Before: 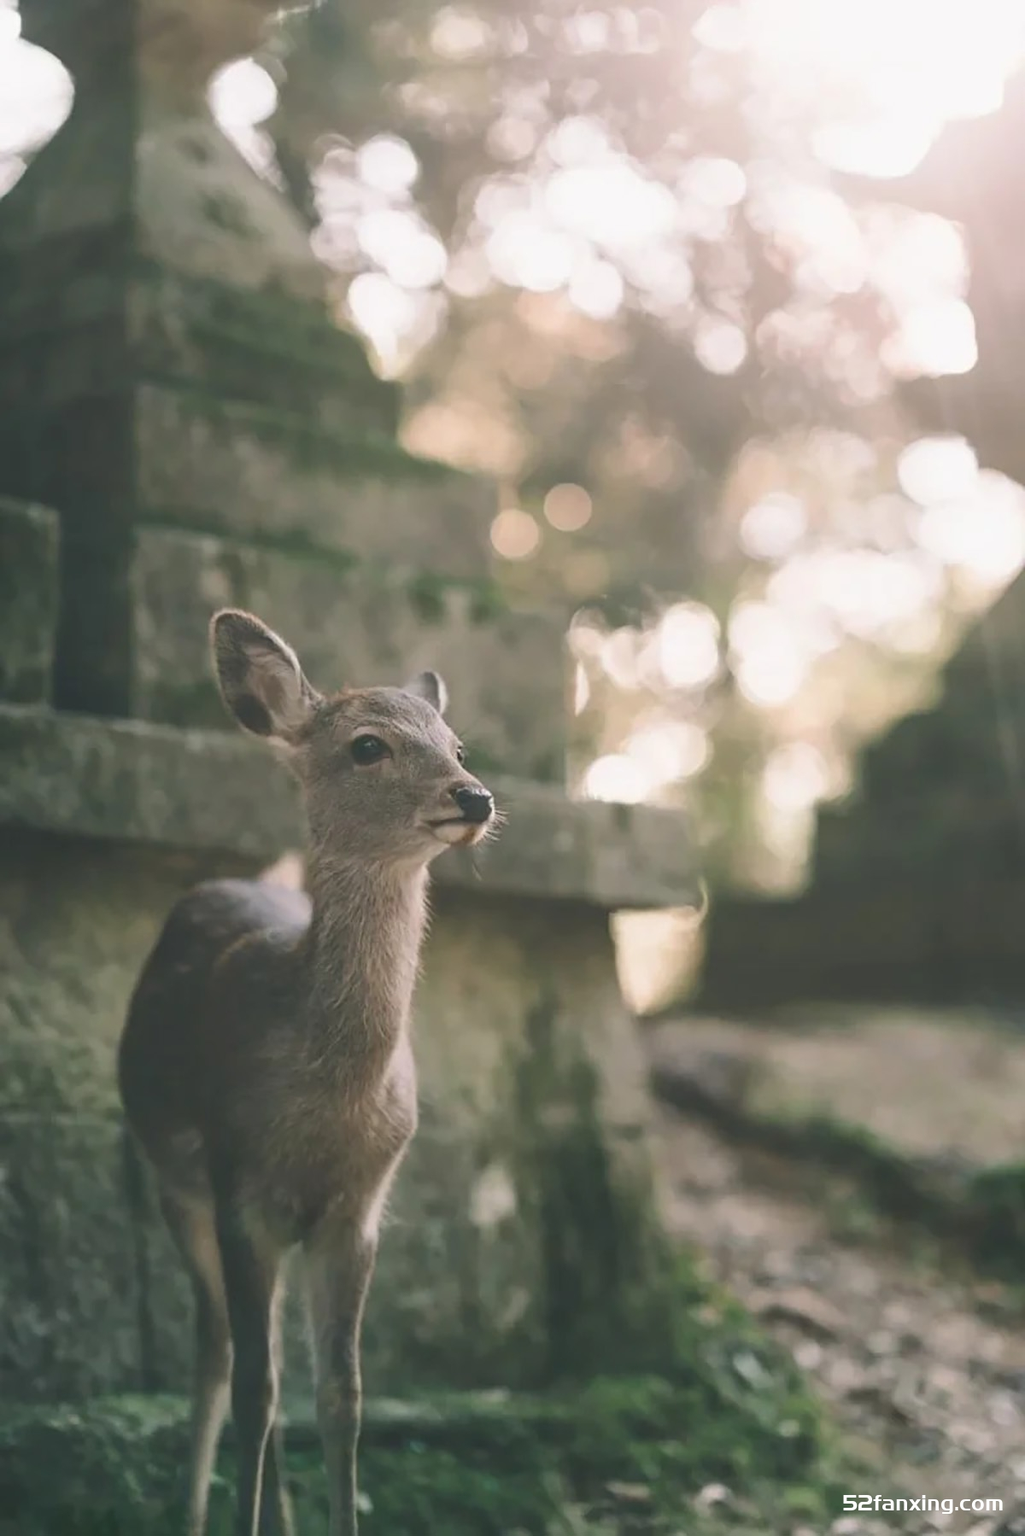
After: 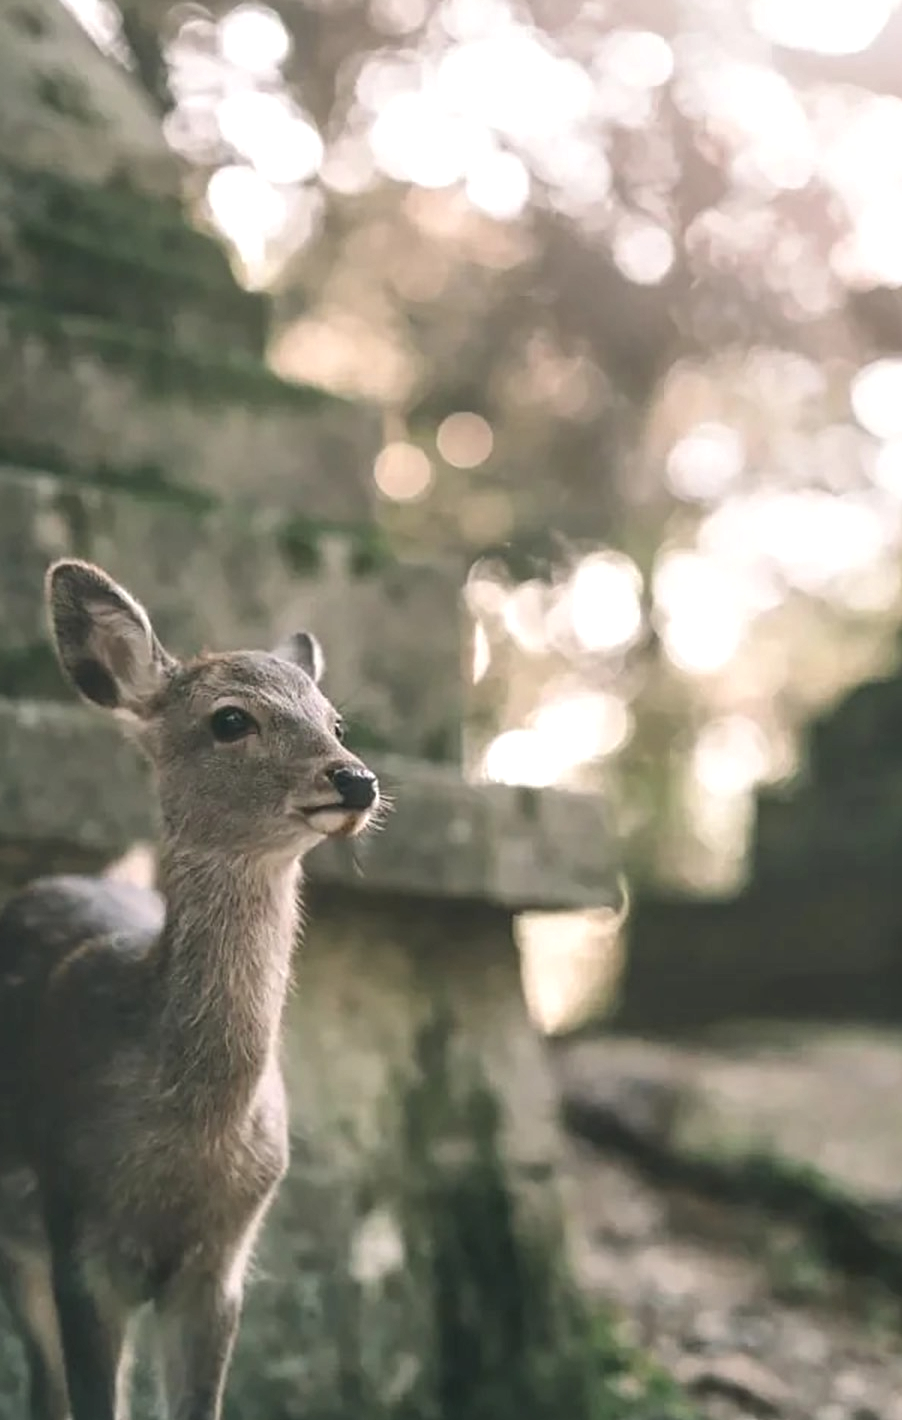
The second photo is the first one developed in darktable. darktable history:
local contrast: detail 155%
crop: left 16.67%, top 8.591%, right 8.148%, bottom 12.476%
